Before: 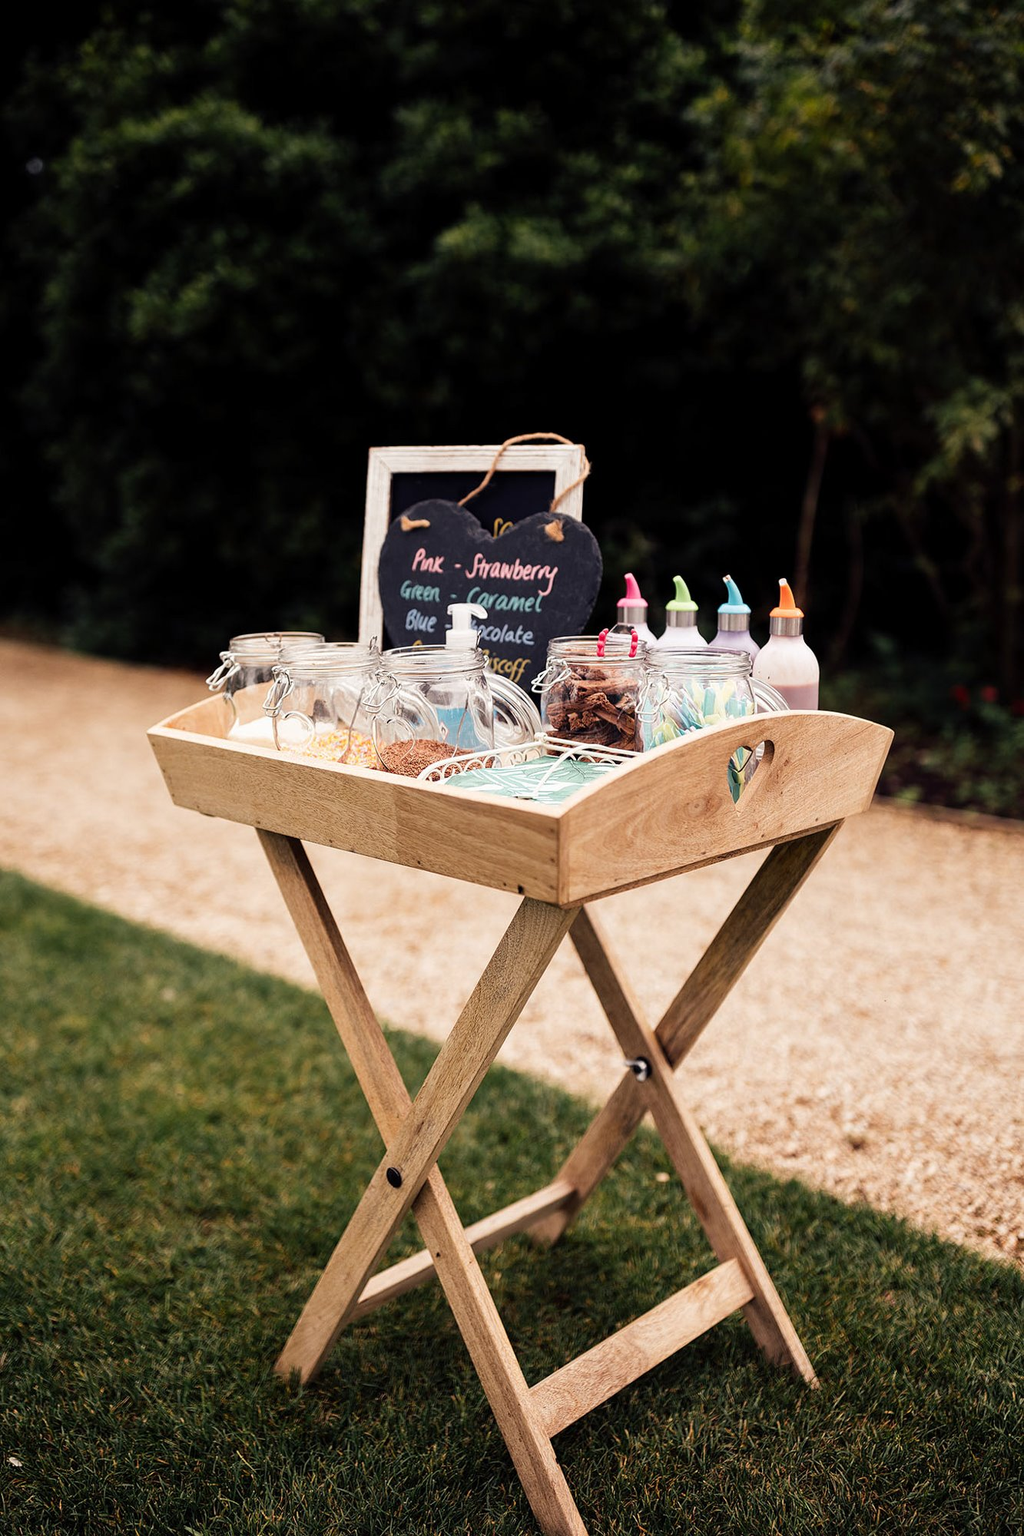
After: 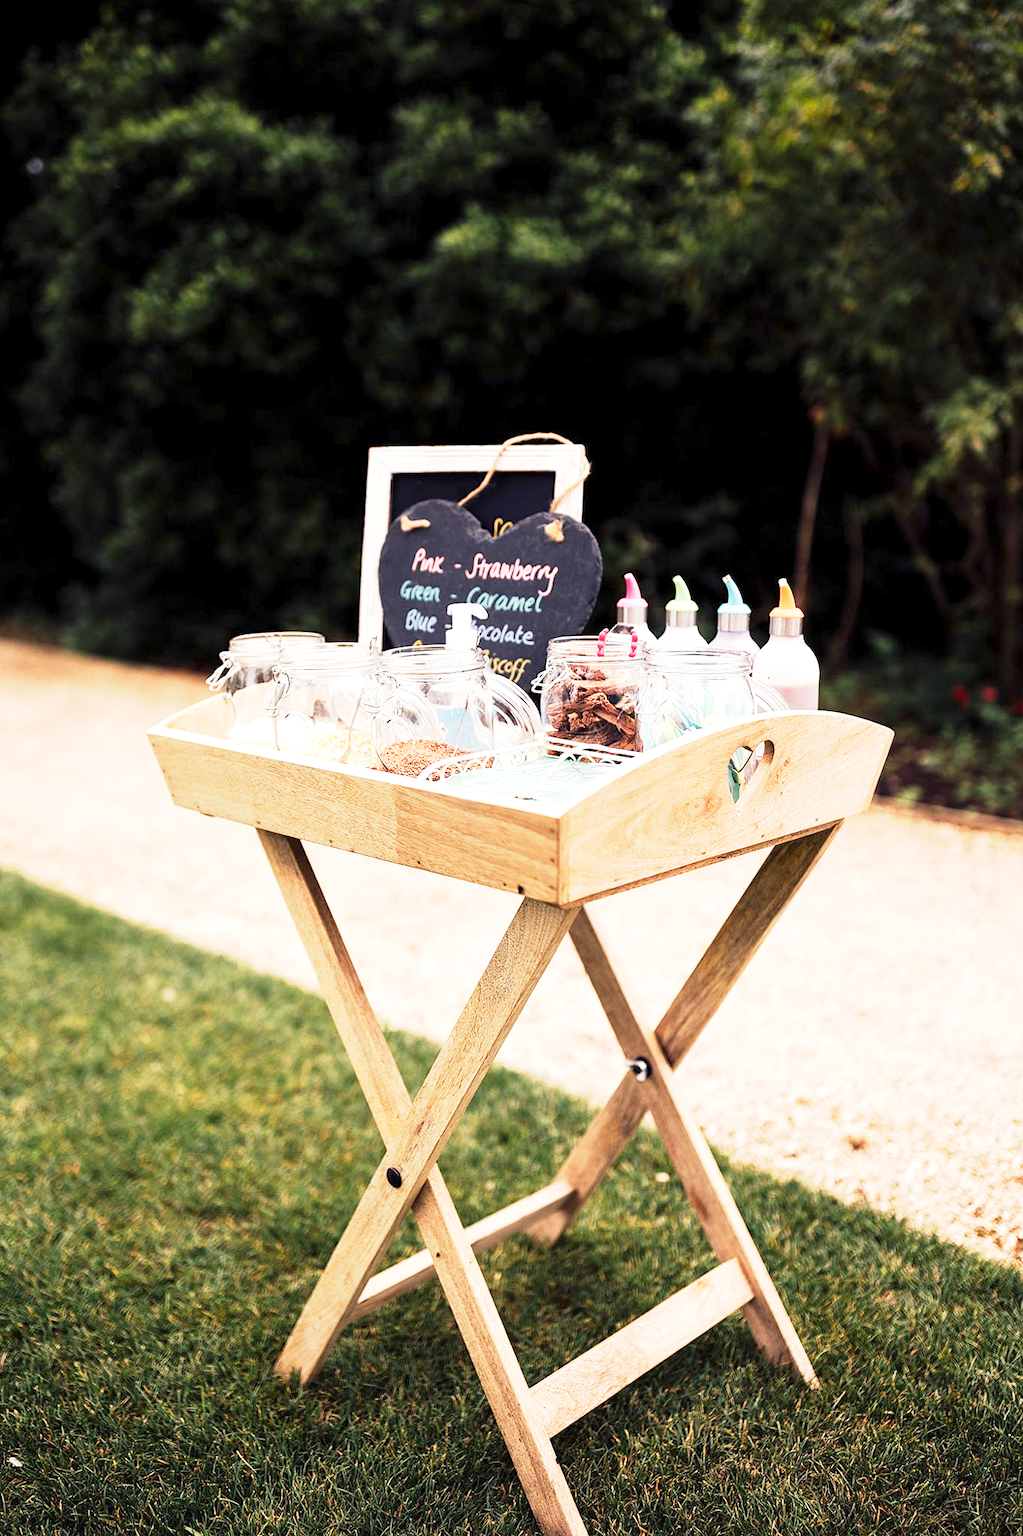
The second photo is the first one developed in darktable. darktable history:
exposure: exposure 1.061 EV, compensate highlight preservation false
base curve: curves: ch0 [(0, 0) (0.088, 0.125) (0.176, 0.251) (0.354, 0.501) (0.613, 0.749) (1, 0.877)], preserve colors none
